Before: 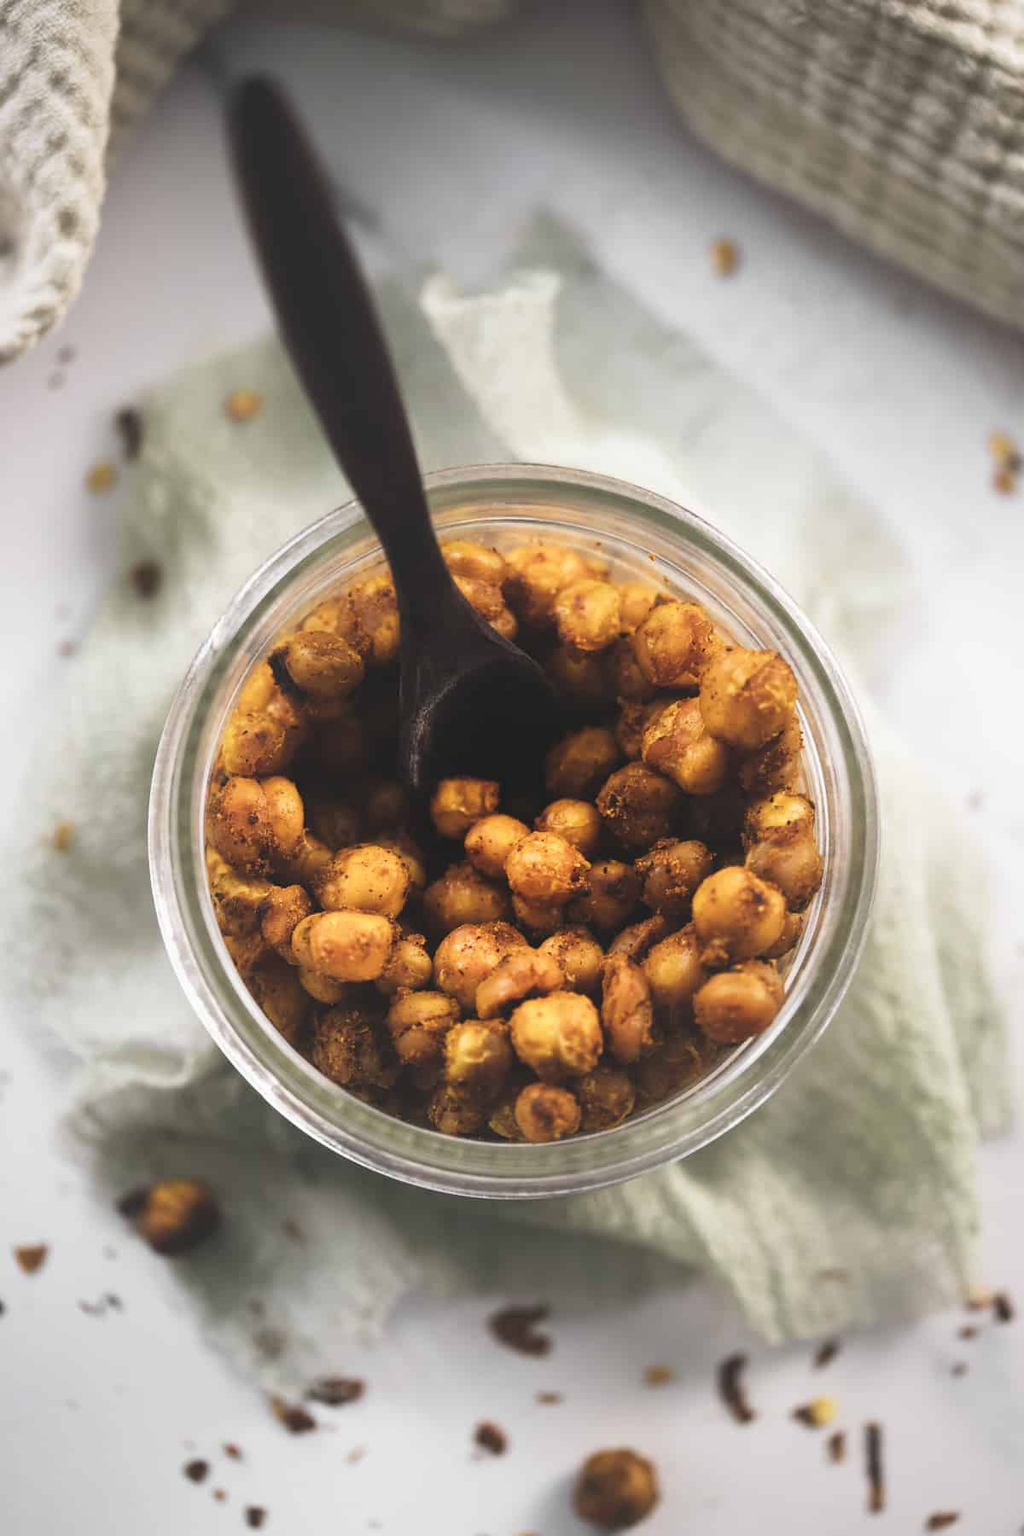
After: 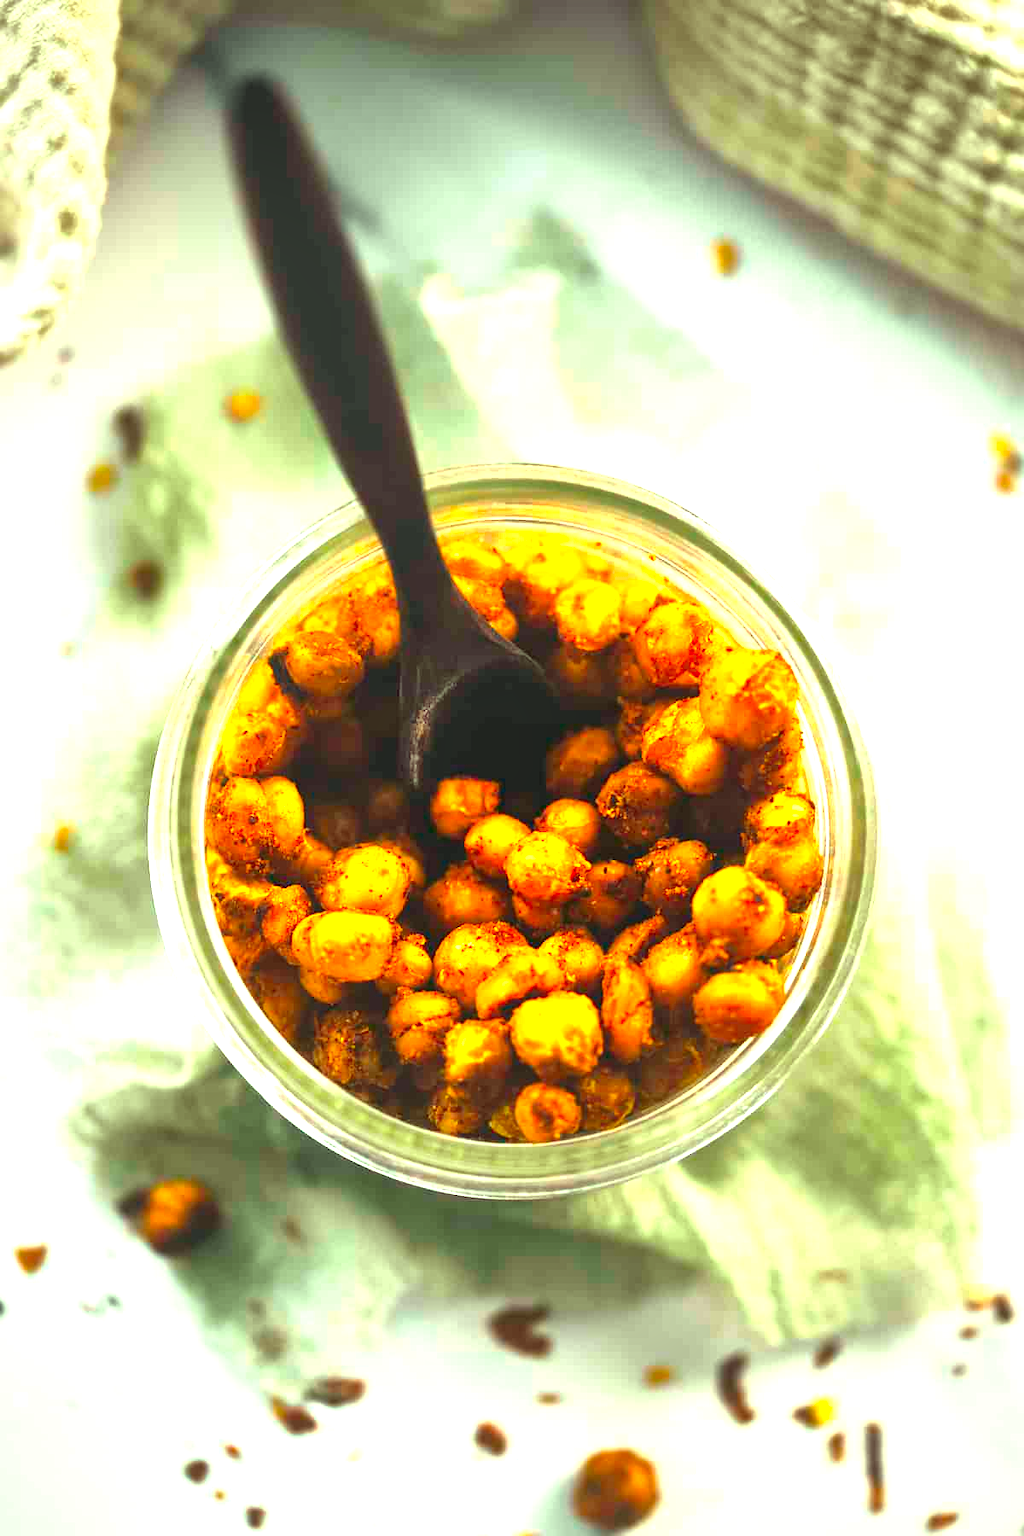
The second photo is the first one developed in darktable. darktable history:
color correction: highlights a* -10.77, highlights b* 9.8, saturation 1.72
exposure: black level correction 0, exposure 1.125 EV, compensate exposure bias true, compensate highlight preservation false
local contrast: mode bilateral grid, contrast 25, coarseness 60, detail 151%, midtone range 0.2
